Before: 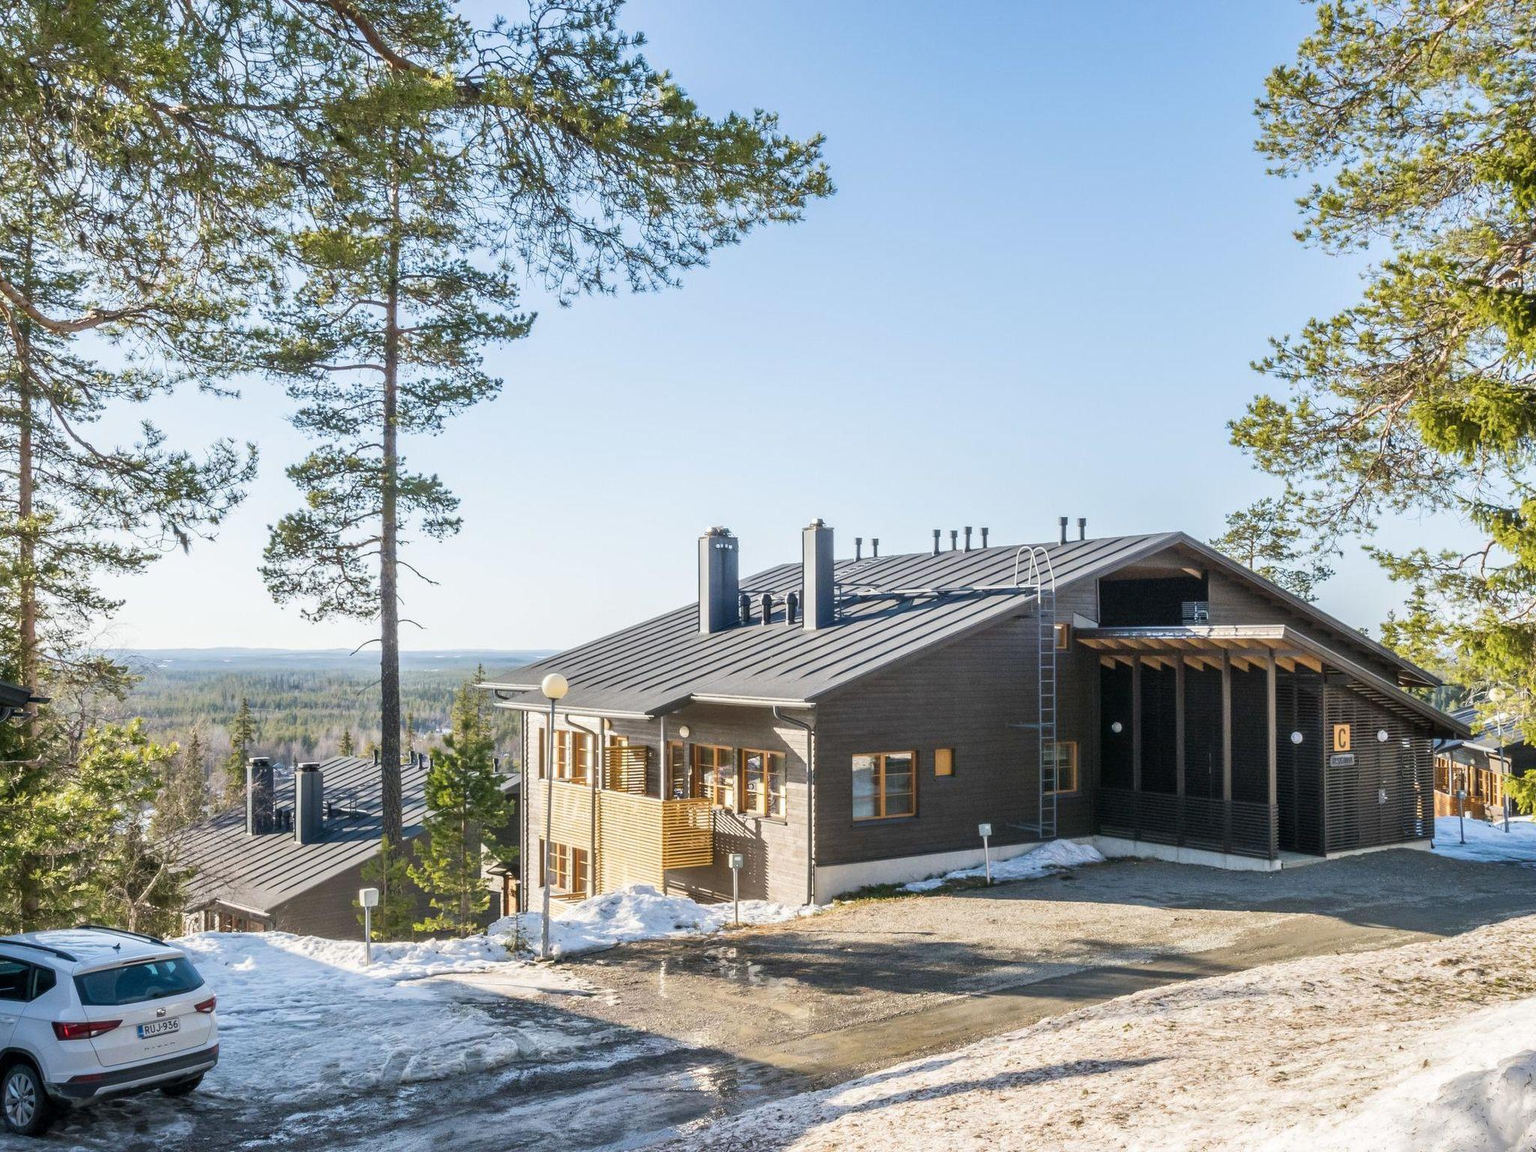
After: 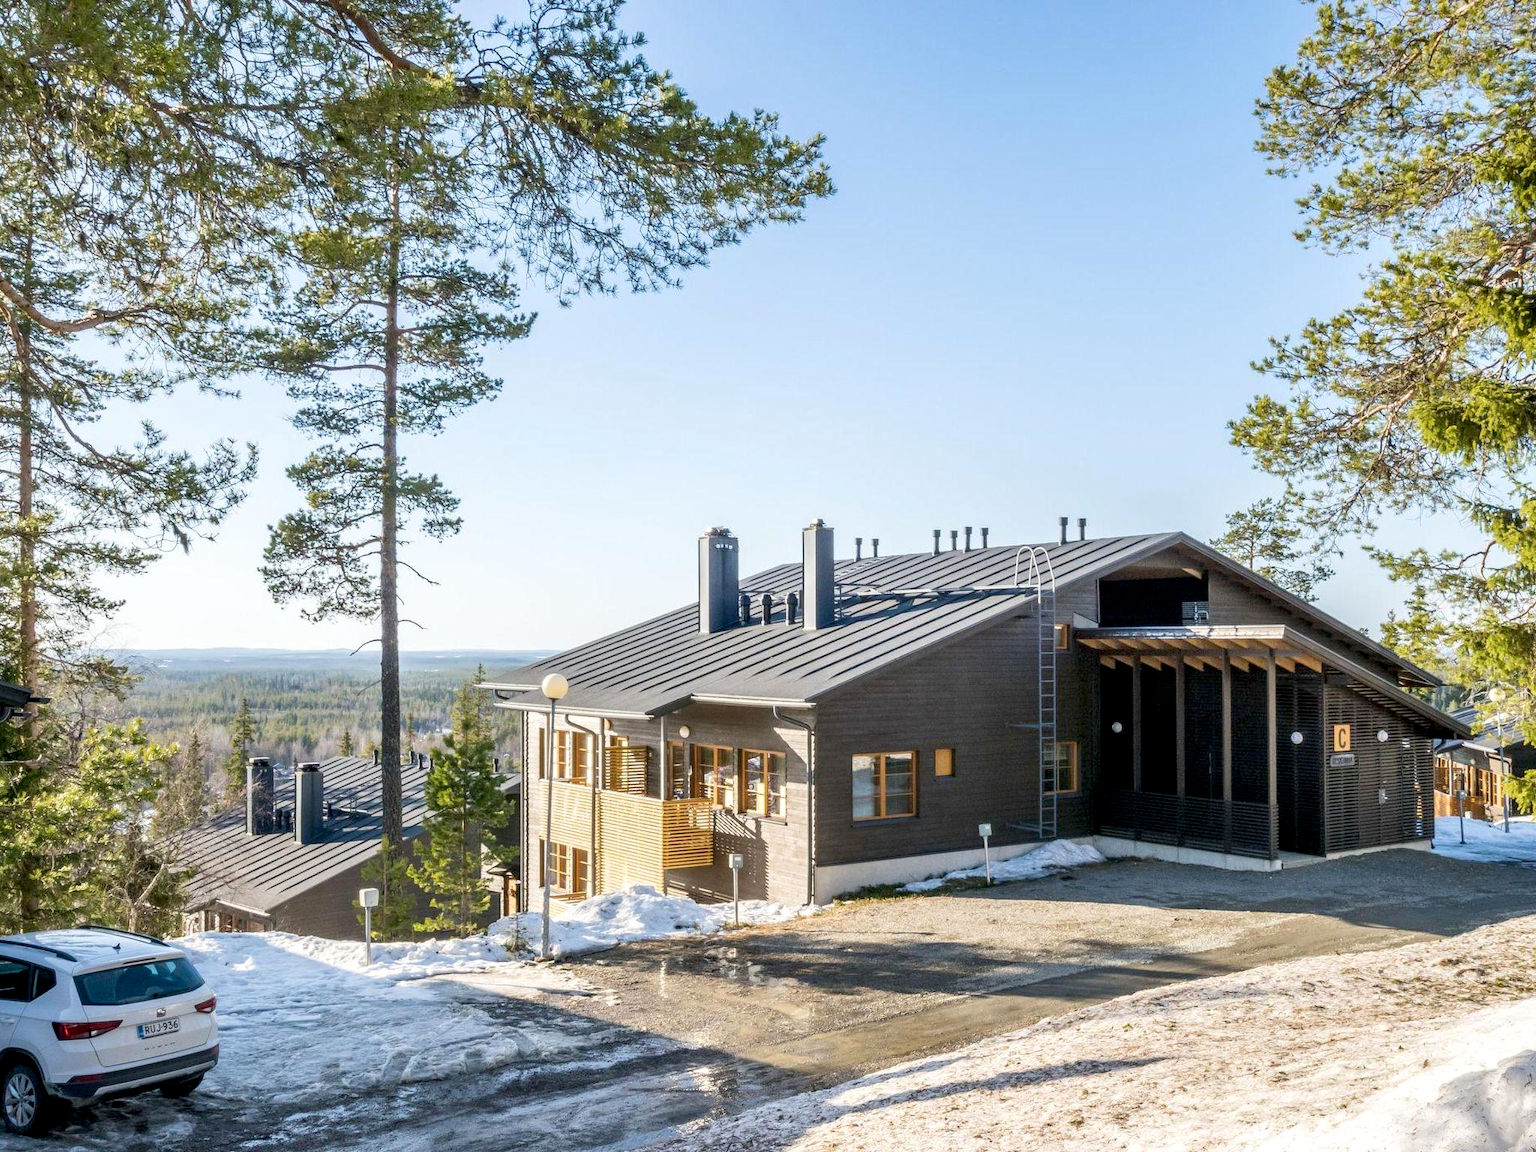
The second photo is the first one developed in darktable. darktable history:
exposure: black level correction 0.009, exposure 0.123 EV, compensate exposure bias true, compensate highlight preservation false
